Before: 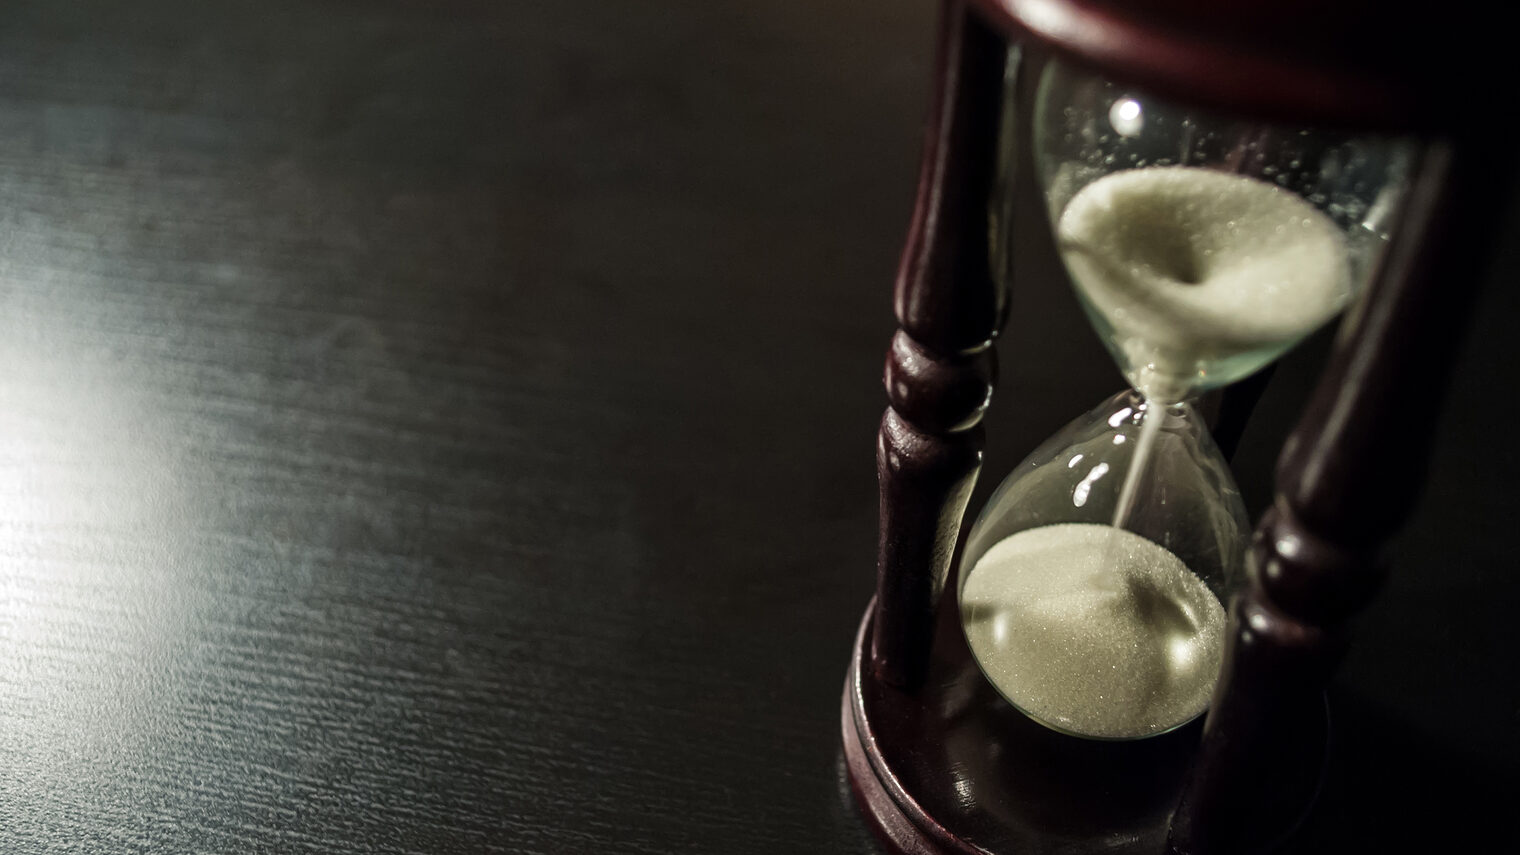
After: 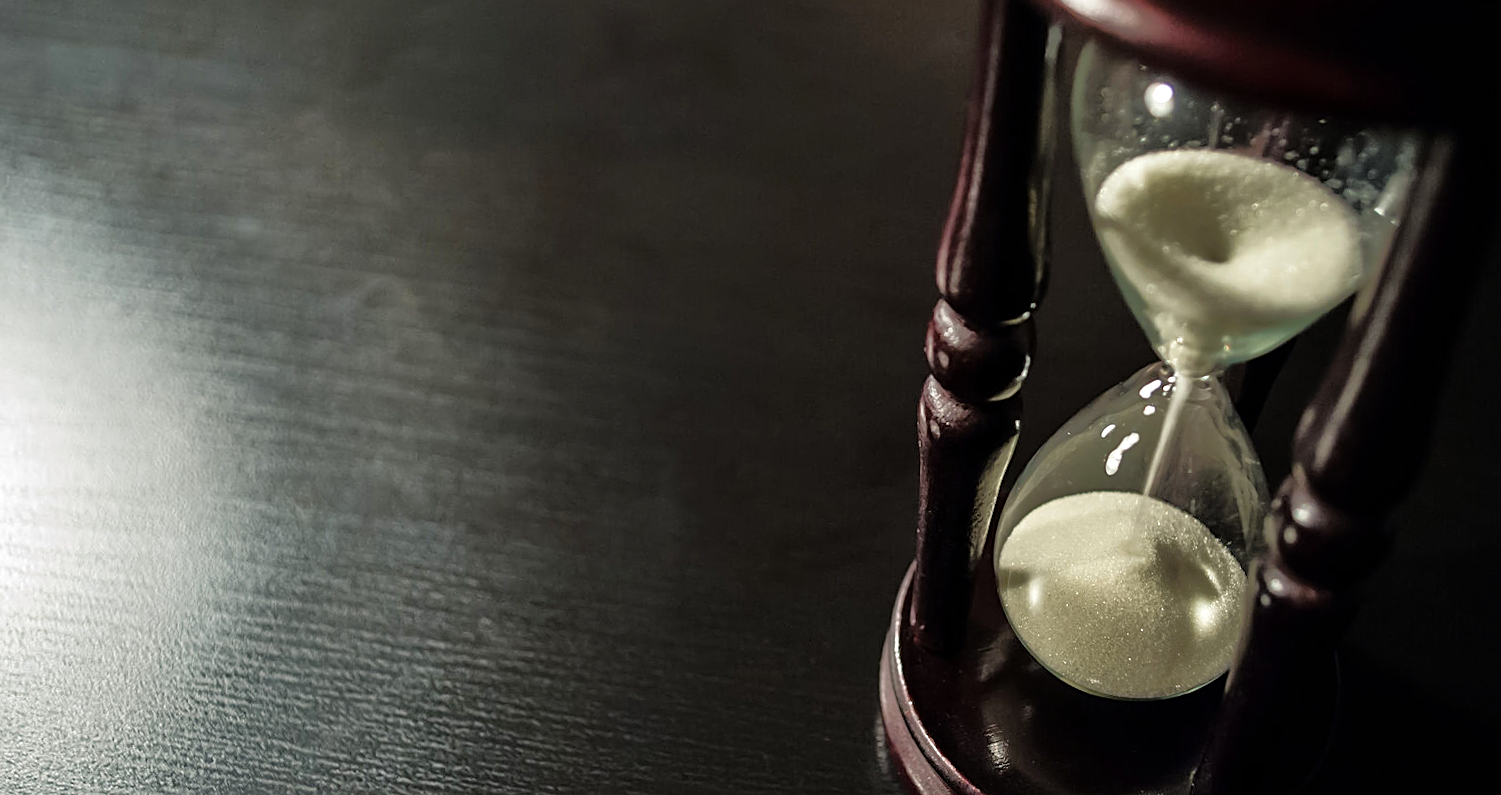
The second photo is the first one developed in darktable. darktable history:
sharpen: on, module defaults
tone equalizer: -8 EV -0.528 EV, -7 EV -0.319 EV, -6 EV -0.083 EV, -5 EV 0.413 EV, -4 EV 0.985 EV, -3 EV 0.791 EV, -2 EV -0.01 EV, -1 EV 0.14 EV, +0 EV -0.012 EV, smoothing 1
rotate and perspective: rotation 0.679°, lens shift (horizontal) 0.136, crop left 0.009, crop right 0.991, crop top 0.078, crop bottom 0.95
